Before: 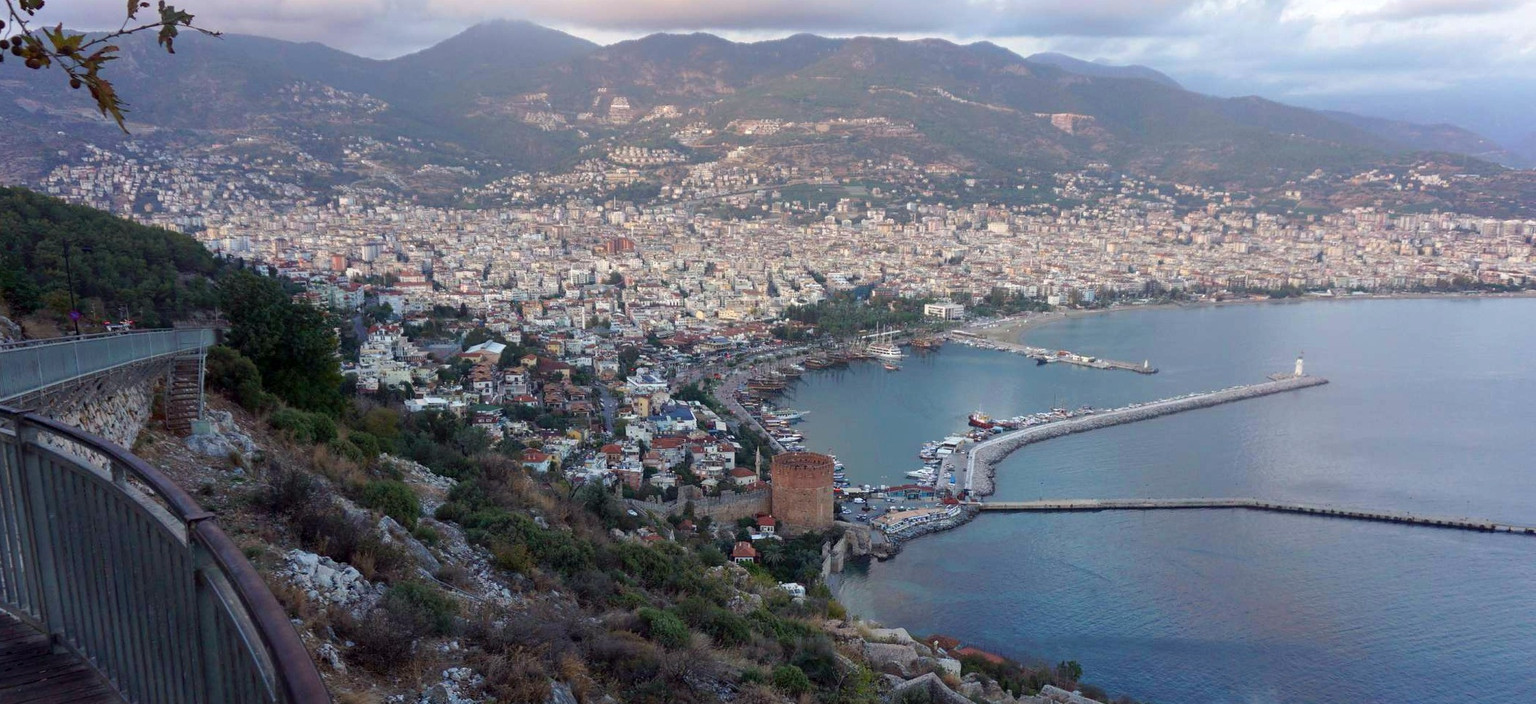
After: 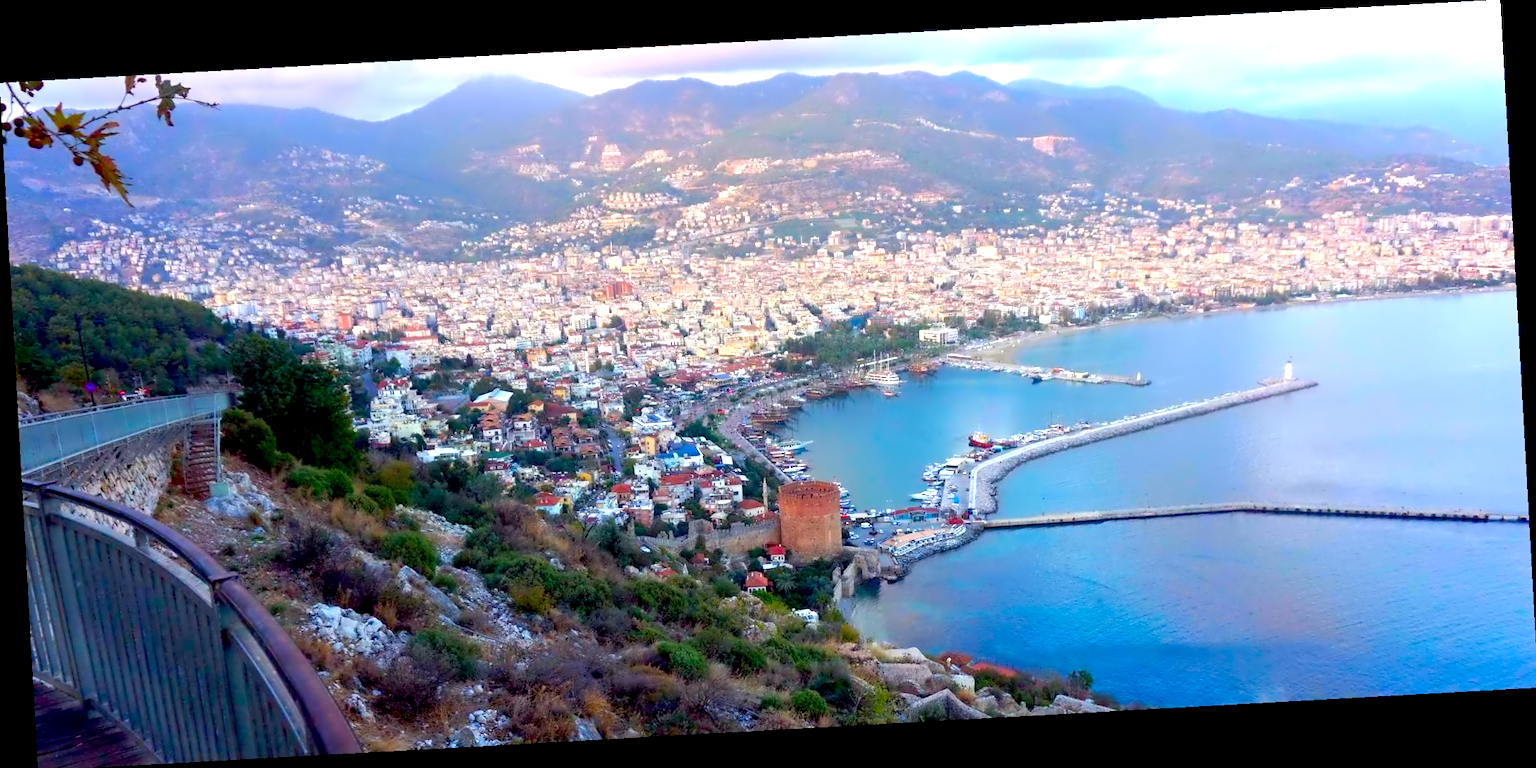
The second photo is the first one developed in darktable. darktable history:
color correction: saturation 1.8
exposure: black level correction 0.008, exposure 0.979 EV, compensate highlight preservation false
rotate and perspective: rotation -3.18°, automatic cropping off
crop: top 0.05%, bottom 0.098%
contrast equalizer: octaves 7, y [[0.5 ×6], [0.5 ×6], [0.5 ×6], [0, 0.033, 0.067, 0.1, 0.133, 0.167], [0, 0.05, 0.1, 0.15, 0.2, 0.25]]
